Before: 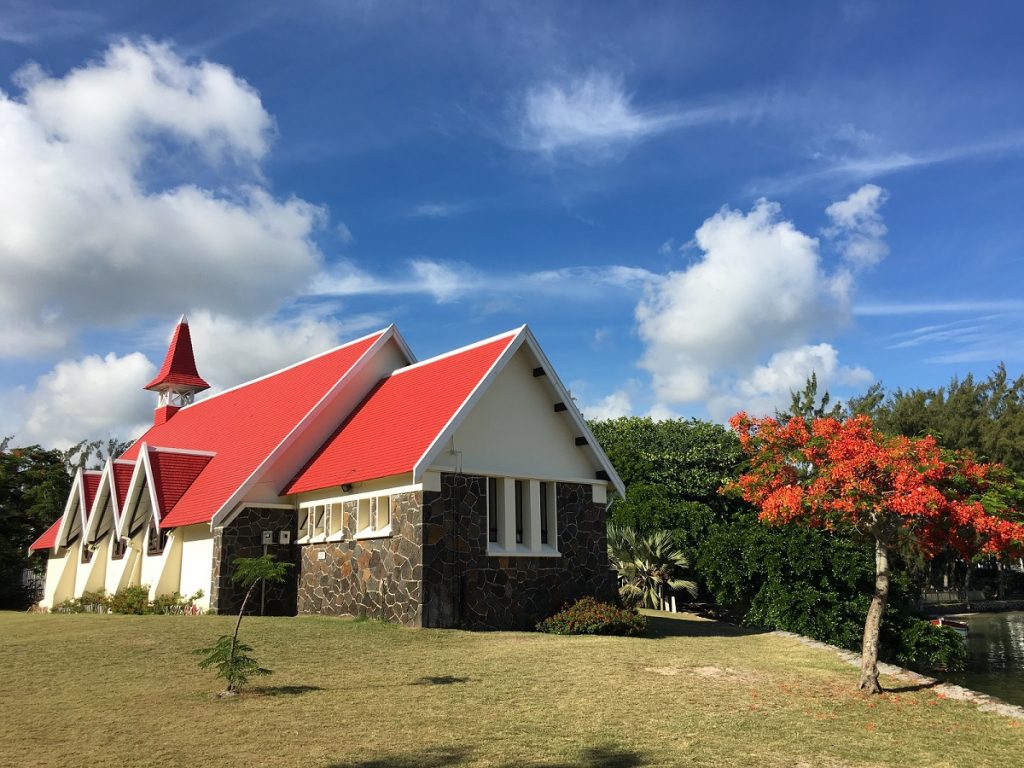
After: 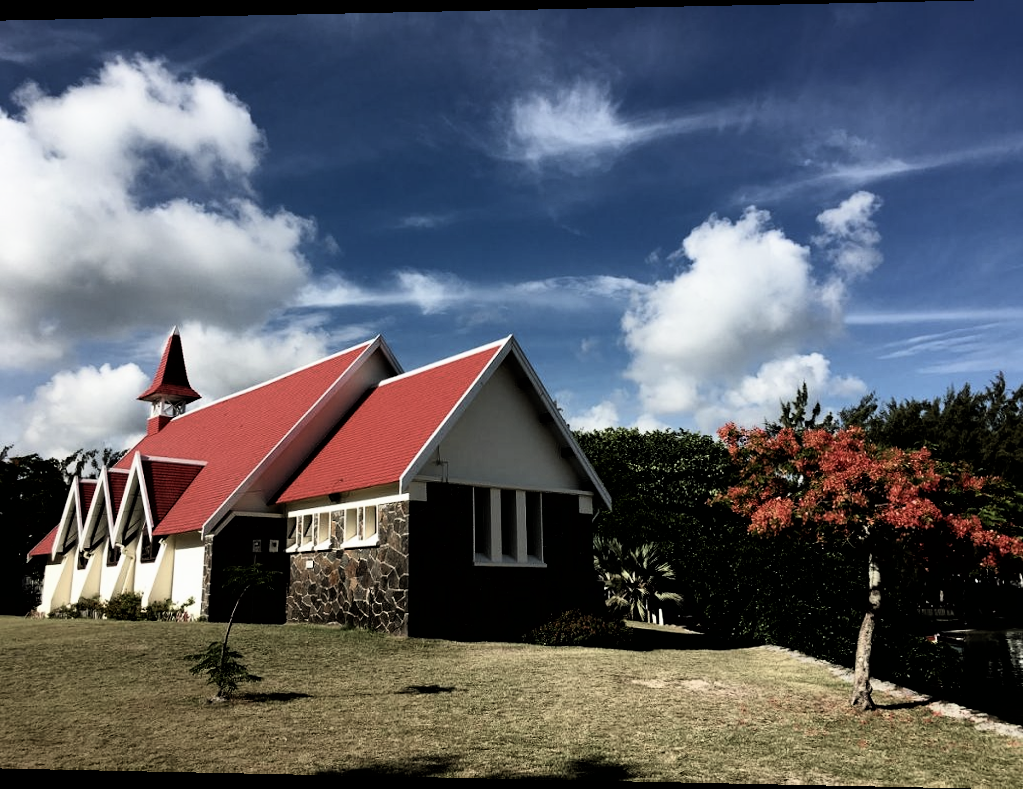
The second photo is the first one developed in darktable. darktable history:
rotate and perspective: lens shift (horizontal) -0.055, automatic cropping off
filmic rgb: black relative exposure -3.72 EV, white relative exposure 2.77 EV, dynamic range scaling -5.32%, hardness 3.03
color balance rgb: perceptual saturation grading › highlights -31.88%, perceptual saturation grading › mid-tones 5.8%, perceptual saturation grading › shadows 18.12%, perceptual brilliance grading › highlights 3.62%, perceptual brilliance grading › mid-tones -18.12%, perceptual brilliance grading › shadows -41.3%
